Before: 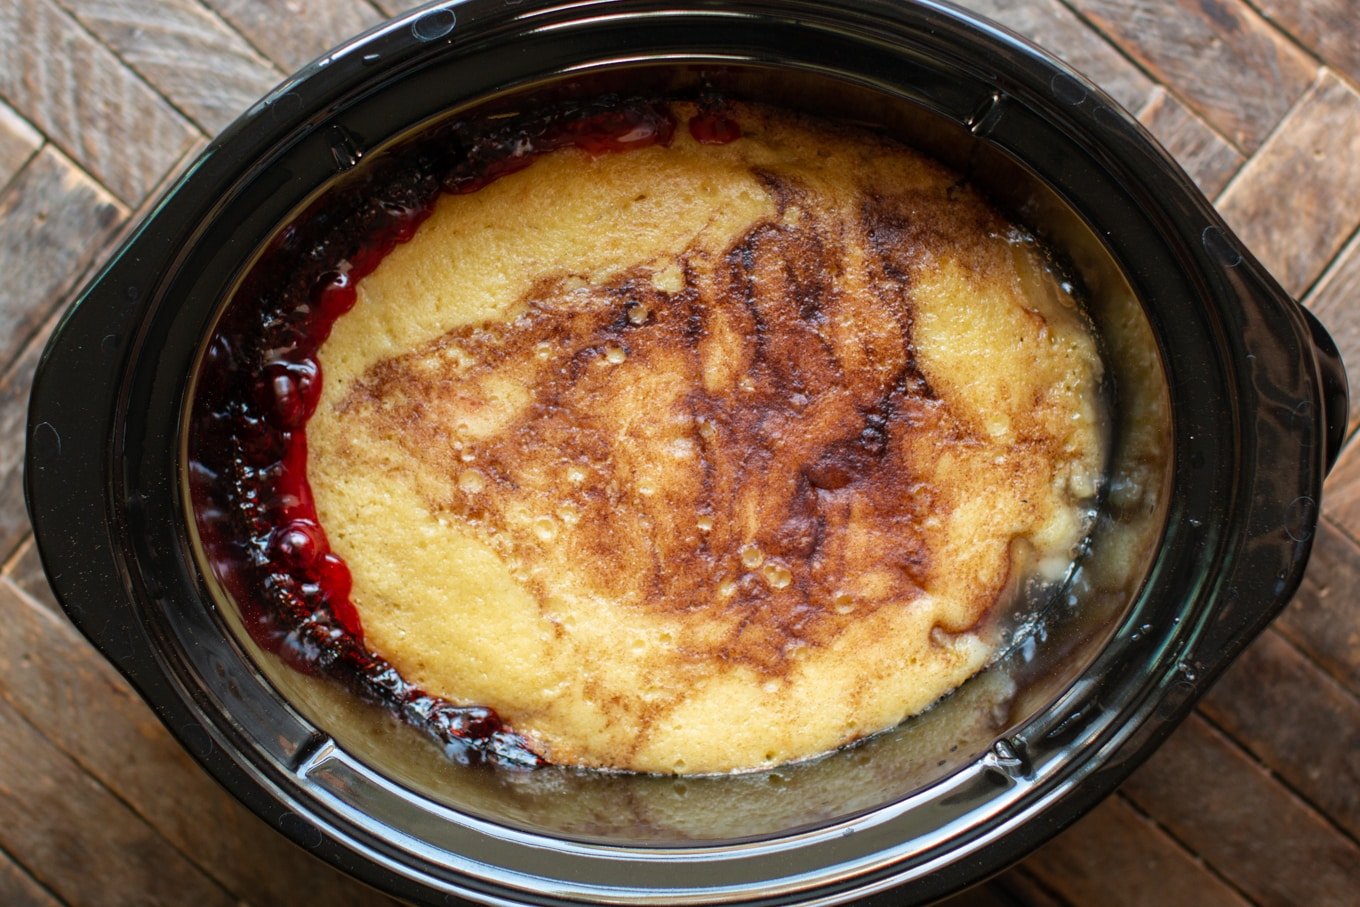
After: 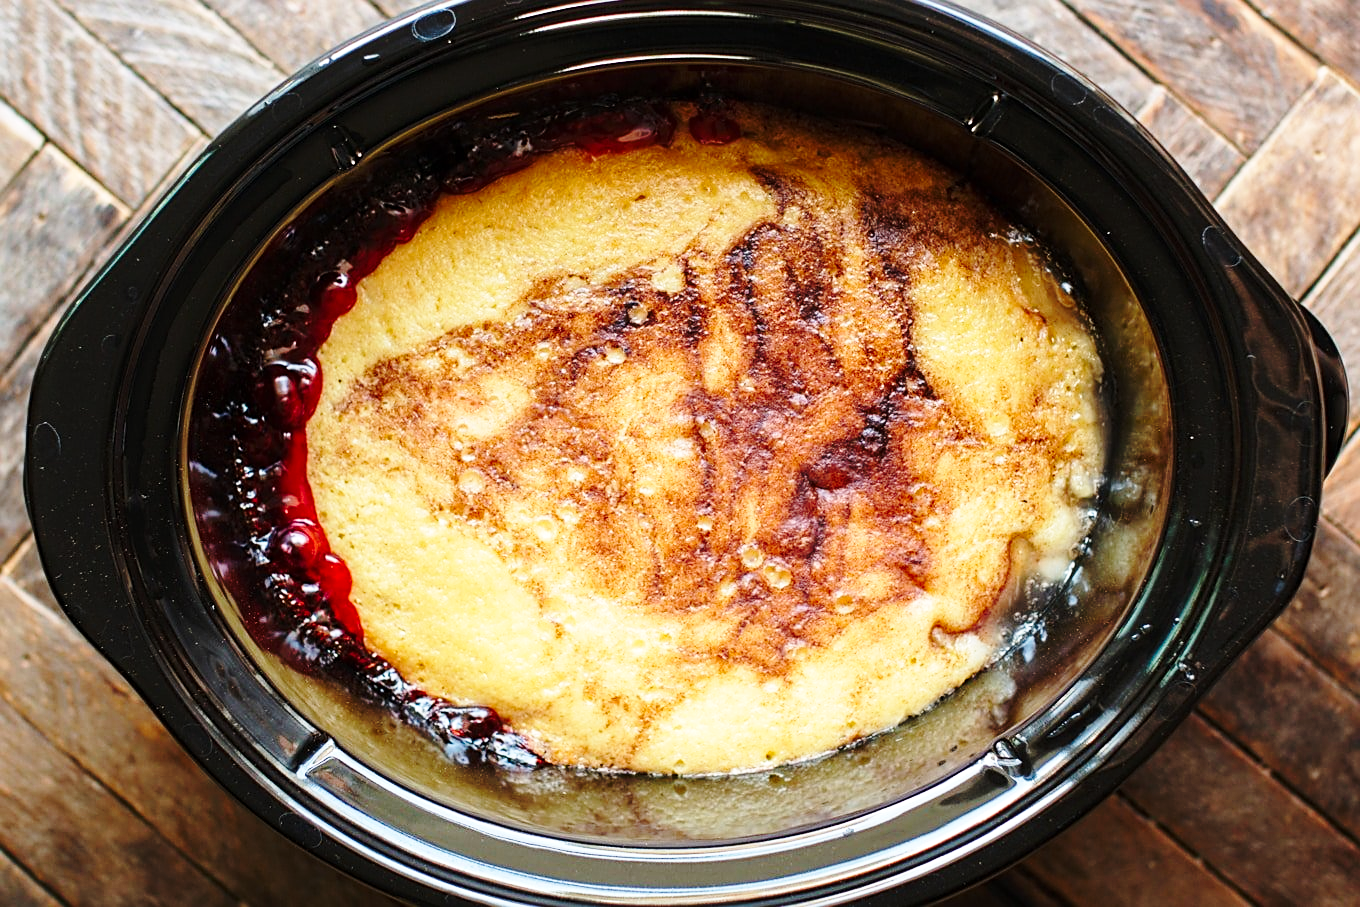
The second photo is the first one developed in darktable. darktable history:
sharpen: on, module defaults
base curve: curves: ch0 [(0, 0) (0.036, 0.037) (0.121, 0.228) (0.46, 0.76) (0.859, 0.983) (1, 1)], preserve colors none
